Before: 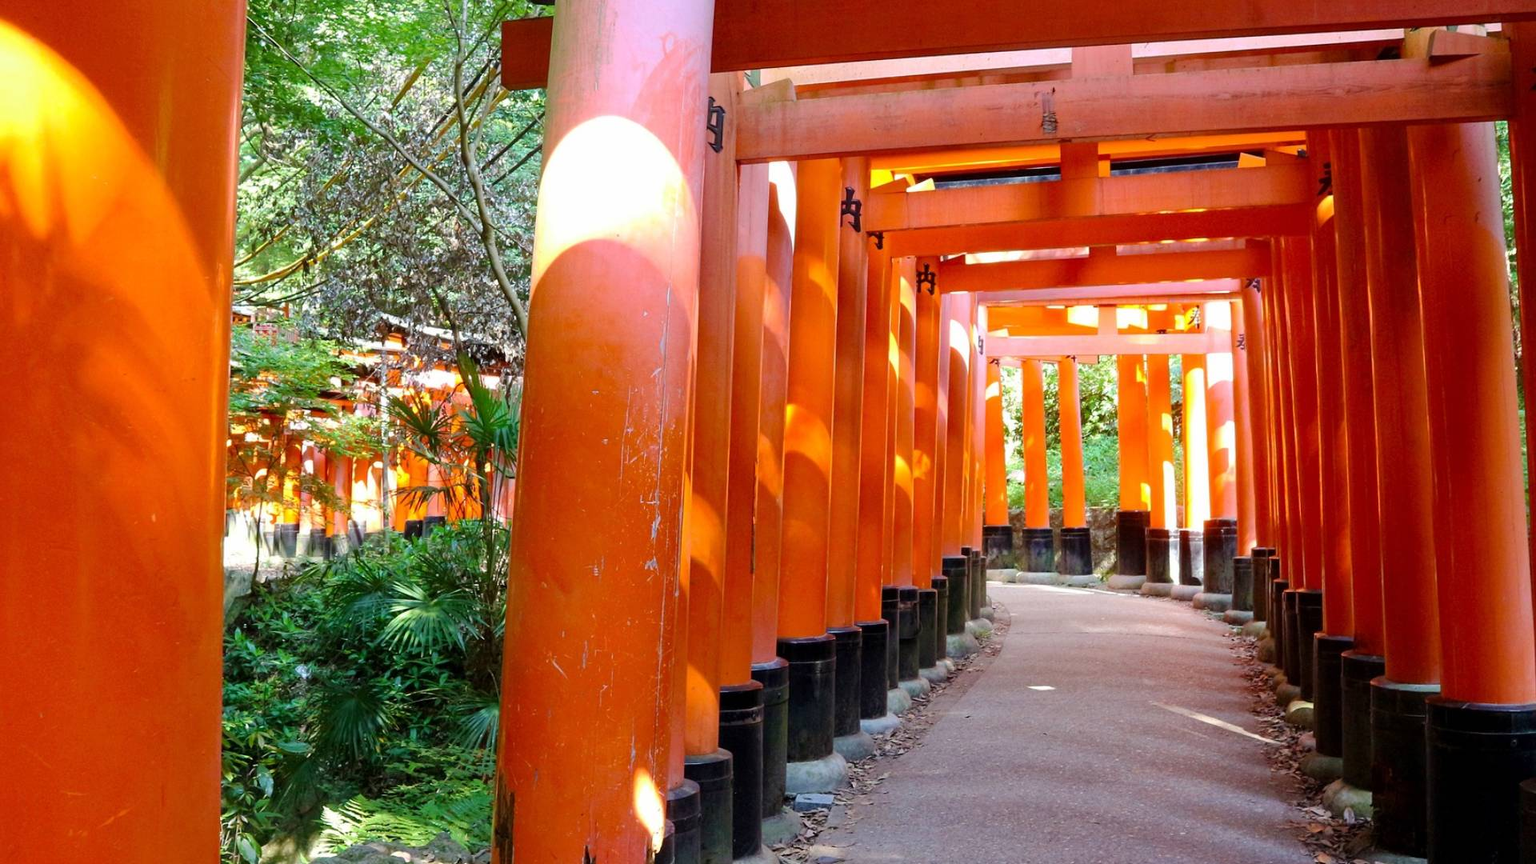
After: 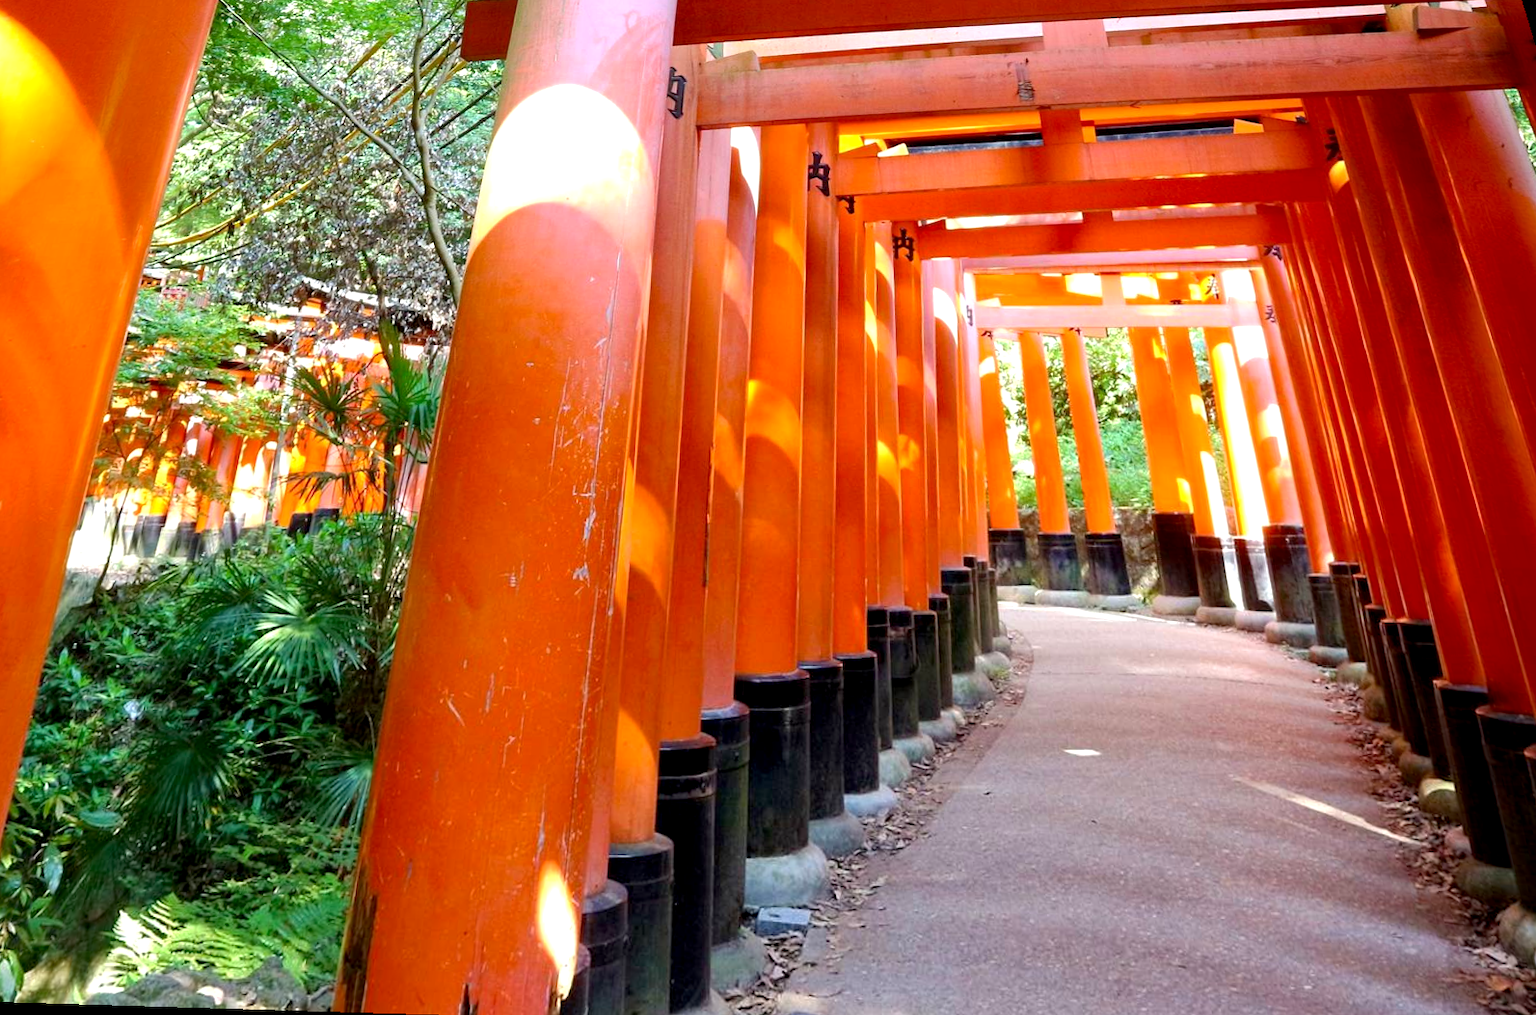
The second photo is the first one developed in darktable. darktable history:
rotate and perspective: rotation 0.72°, lens shift (vertical) -0.352, lens shift (horizontal) -0.051, crop left 0.152, crop right 0.859, crop top 0.019, crop bottom 0.964
exposure: black level correction 0.003, exposure 0.383 EV, compensate highlight preservation false
